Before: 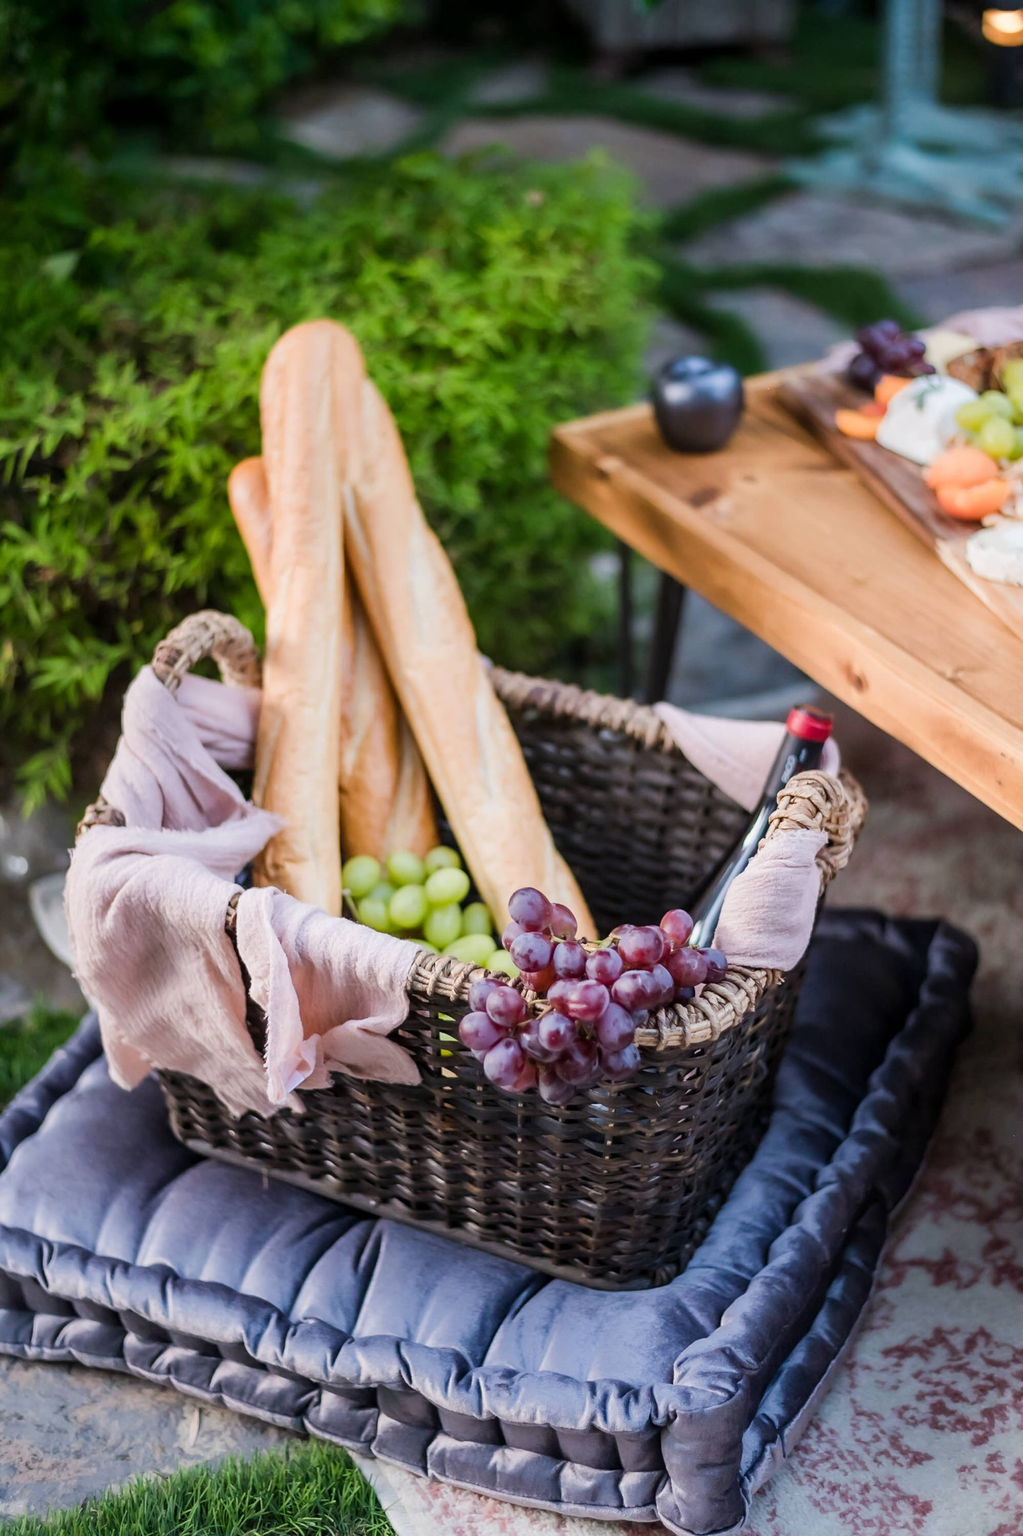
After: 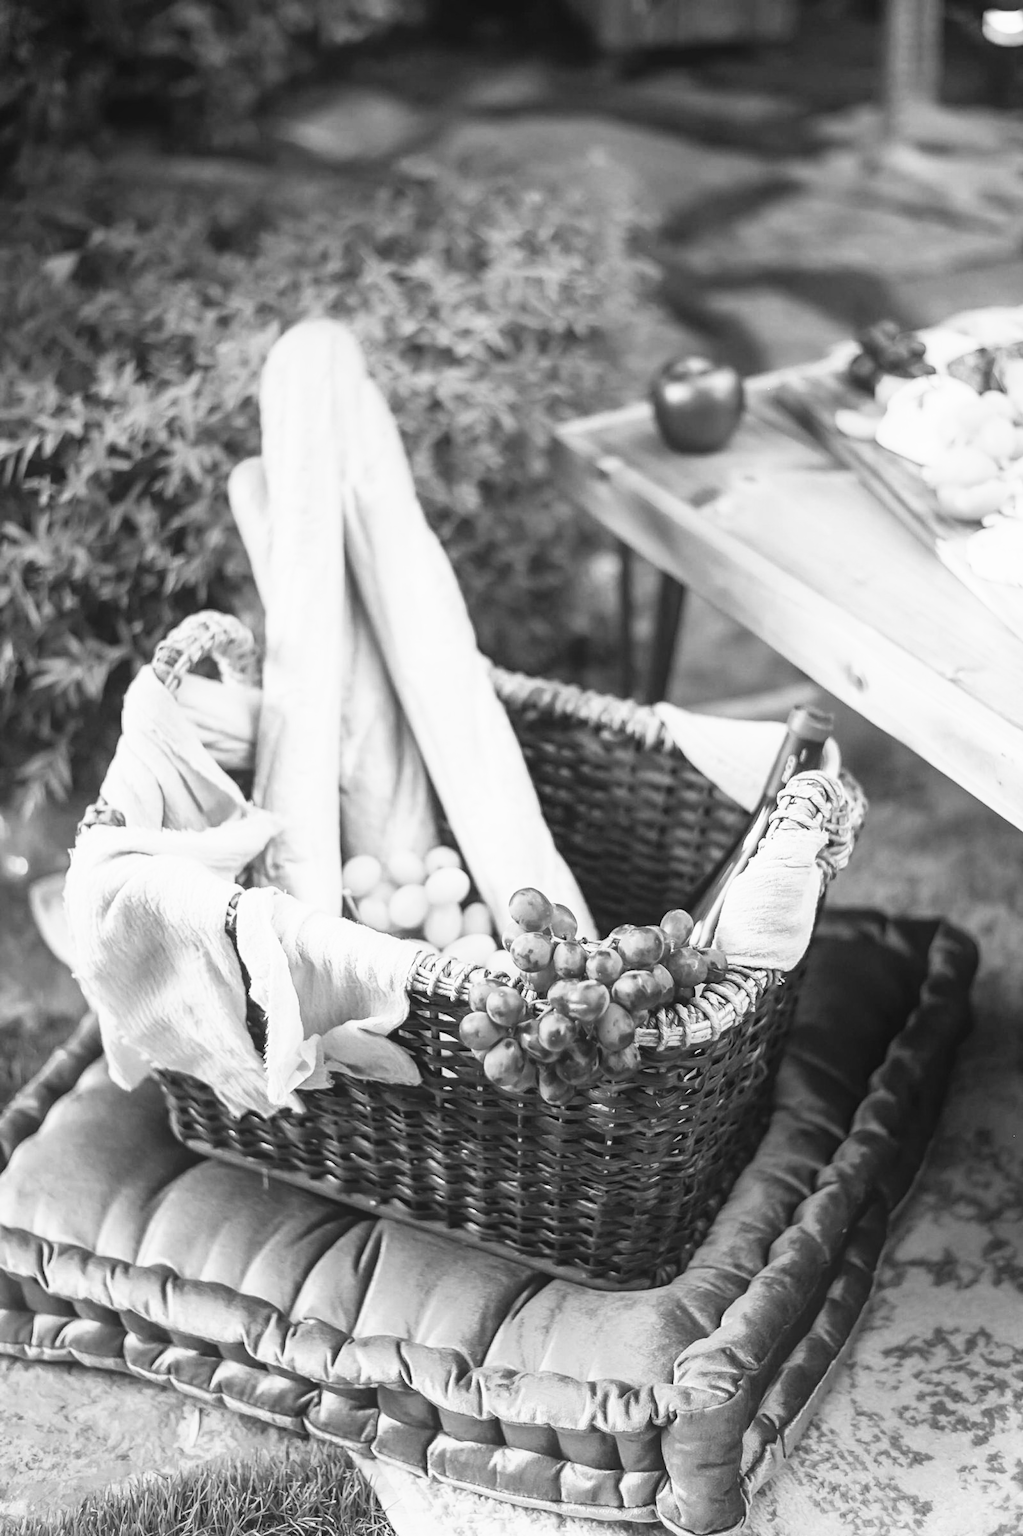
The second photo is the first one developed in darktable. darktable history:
contrast equalizer: y [[0.439, 0.44, 0.442, 0.457, 0.493, 0.498], [0.5 ×6], [0.5 ×6], [0 ×6], [0 ×6]]
base curve: curves: ch0 [(0, 0) (0.495, 0.917) (1, 1)], preserve colors none
monochrome: on, module defaults
